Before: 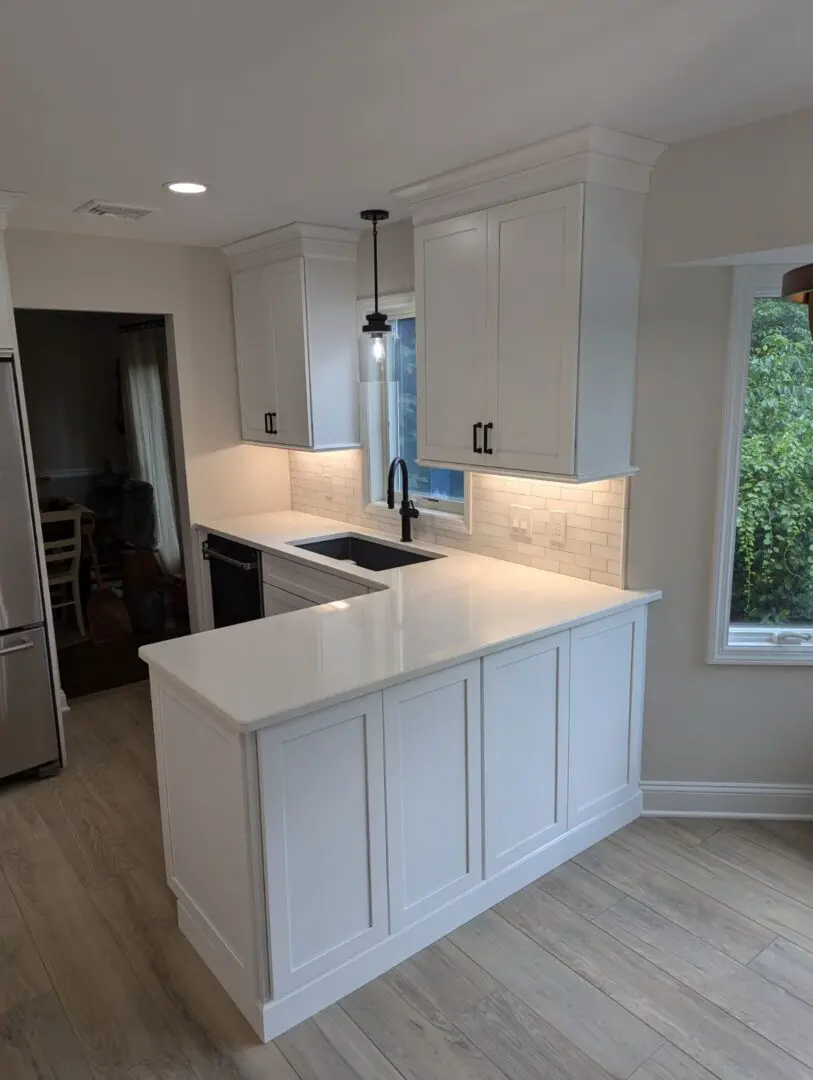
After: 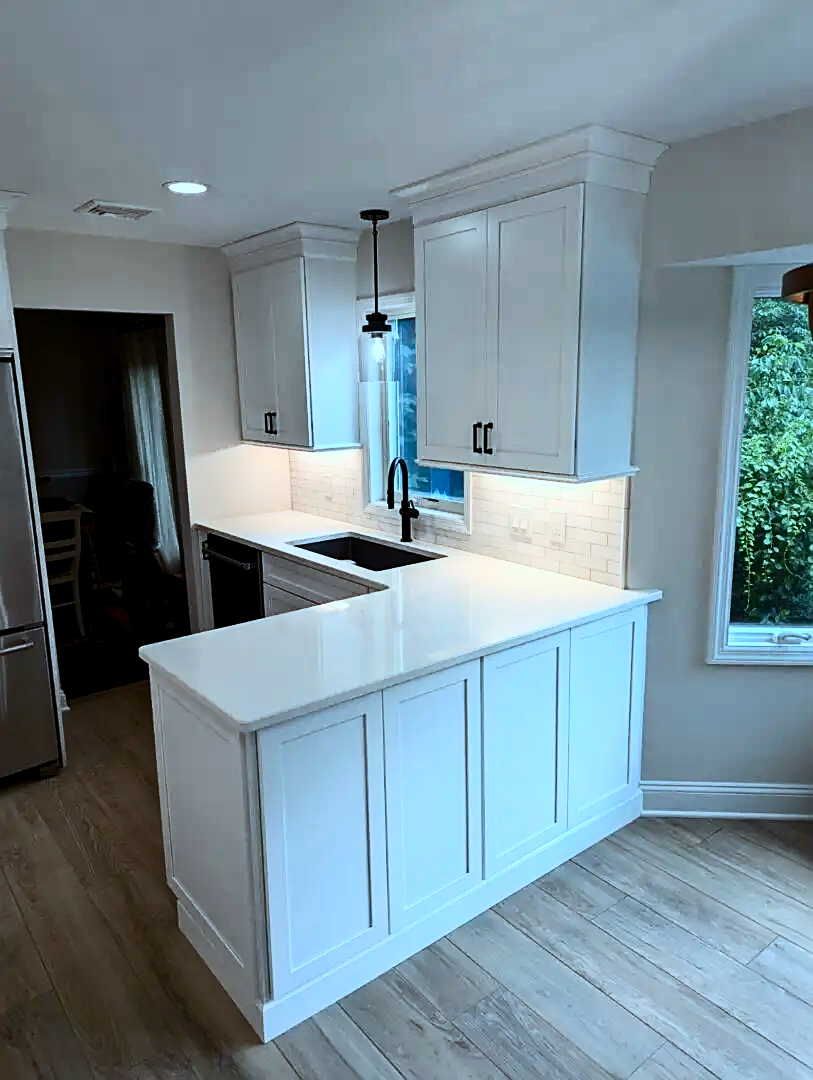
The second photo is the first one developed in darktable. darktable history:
contrast brightness saturation: contrast 0.4, brightness 0.05, saturation 0.25
sharpen: on, module defaults
color correction: highlights a* -10.69, highlights b* -19.19
levels: levels [0.018, 0.493, 1]
